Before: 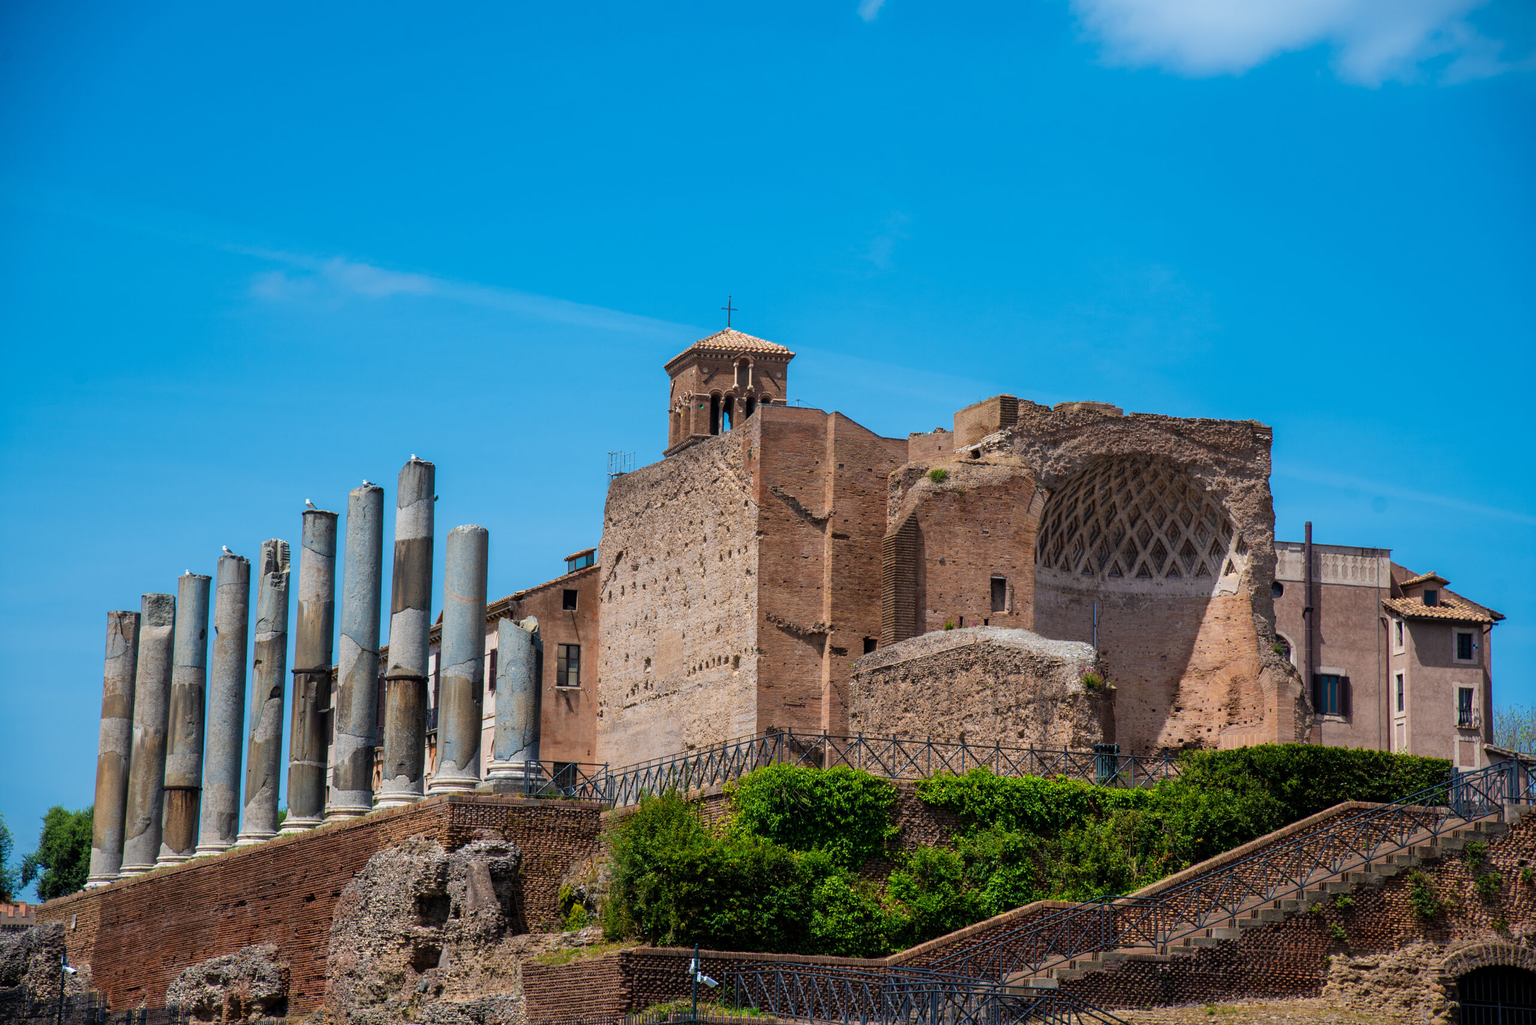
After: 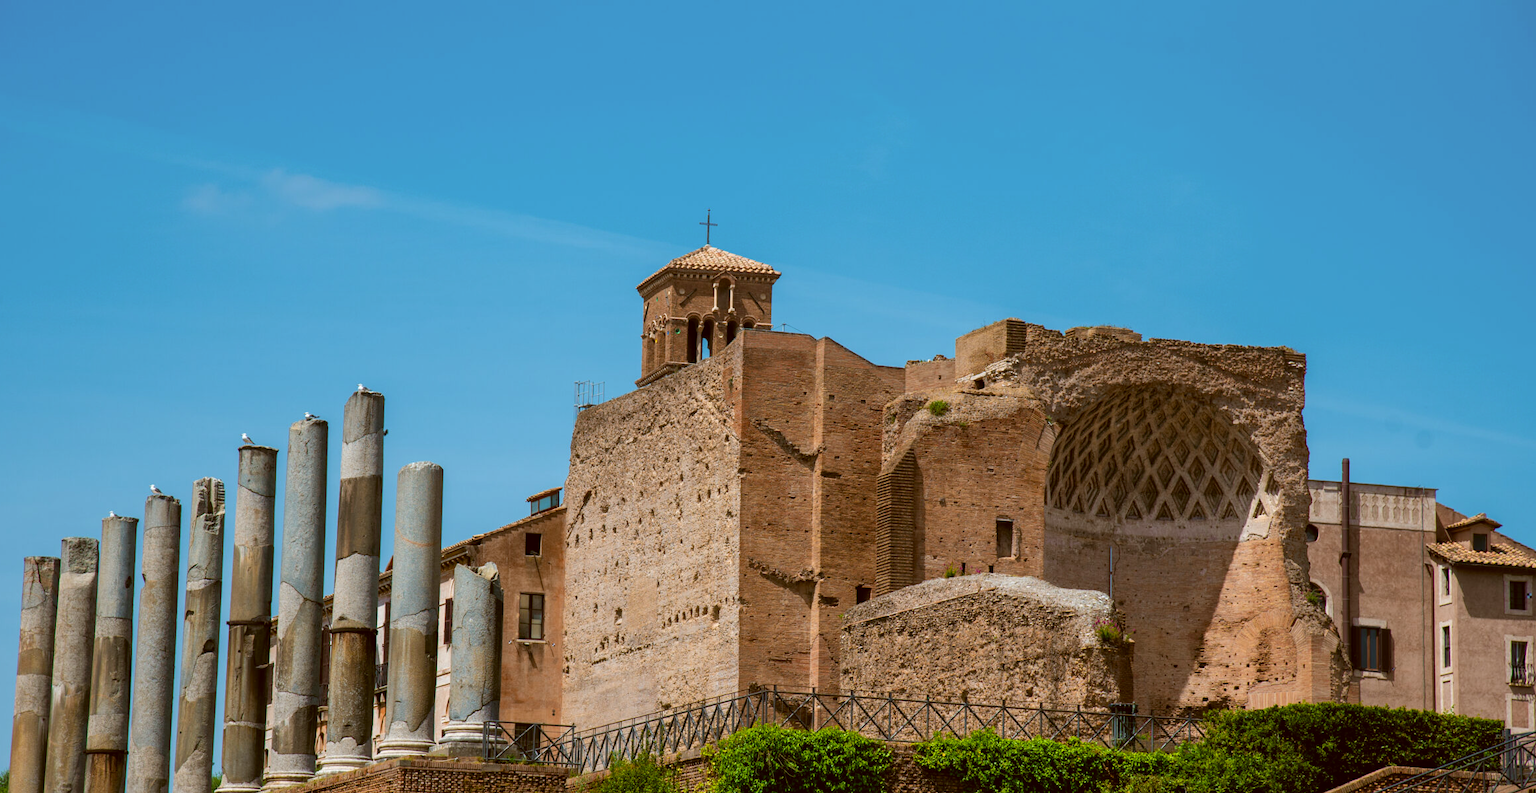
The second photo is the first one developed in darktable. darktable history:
crop: left 5.596%, top 10.314%, right 3.534%, bottom 19.395%
color correction: highlights a* -0.482, highlights b* 0.161, shadows a* 4.66, shadows b* 20.72
